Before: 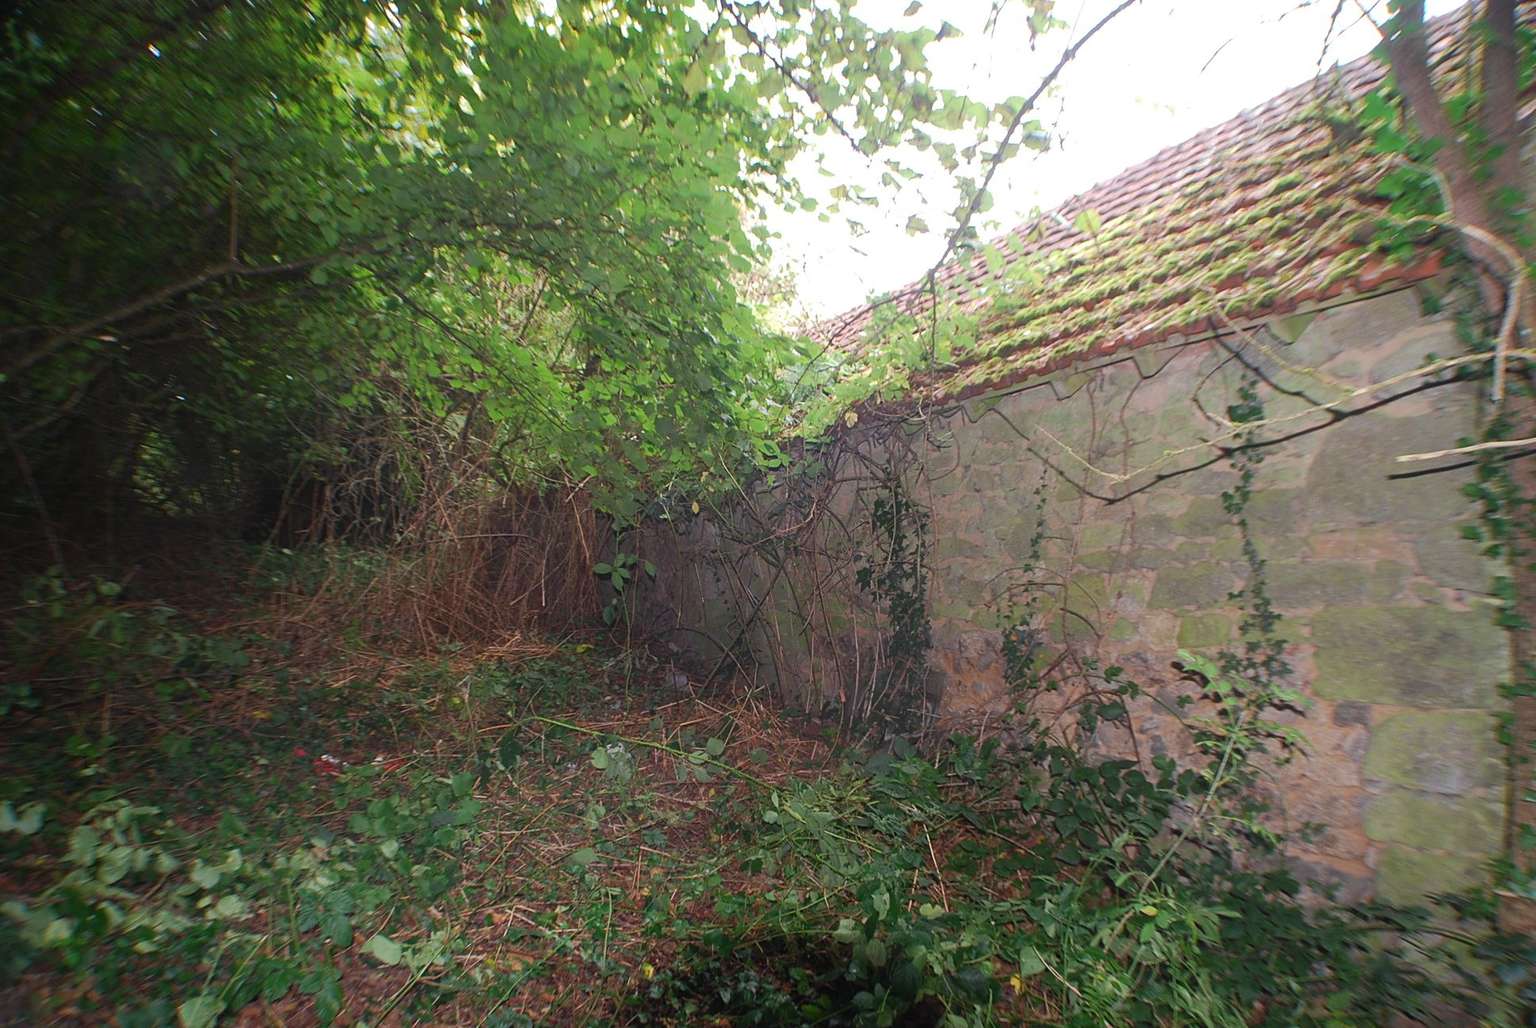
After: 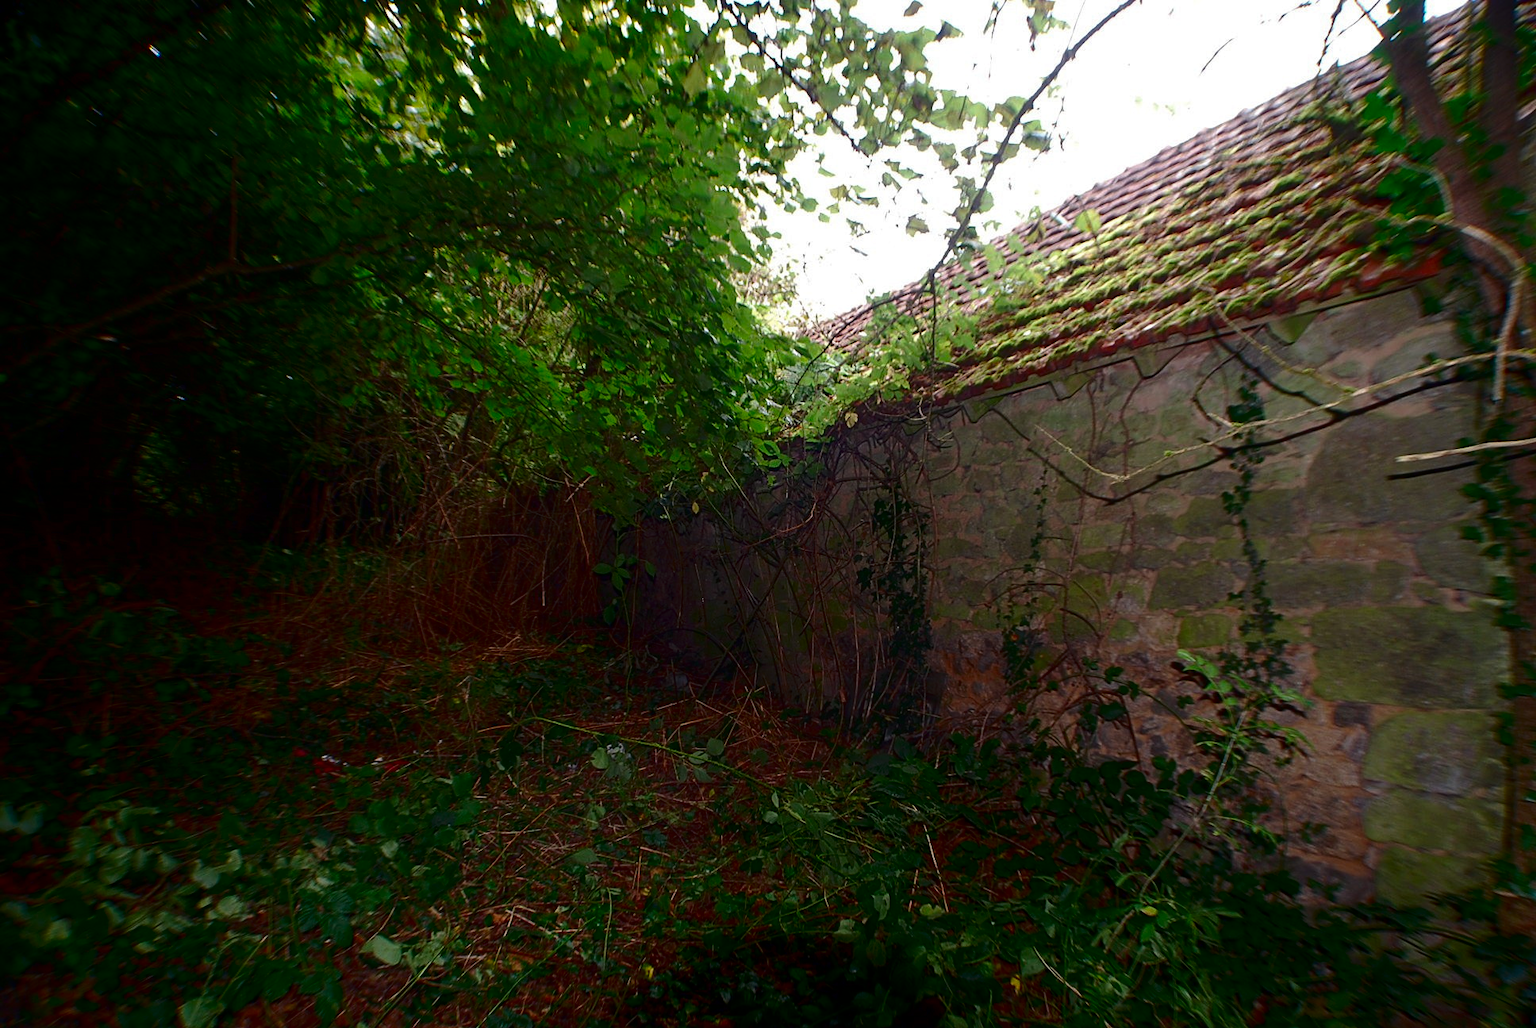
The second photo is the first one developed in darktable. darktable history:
levels: levels [0, 0.499, 1]
contrast brightness saturation: contrast 0.09, brightness -0.59, saturation 0.17
